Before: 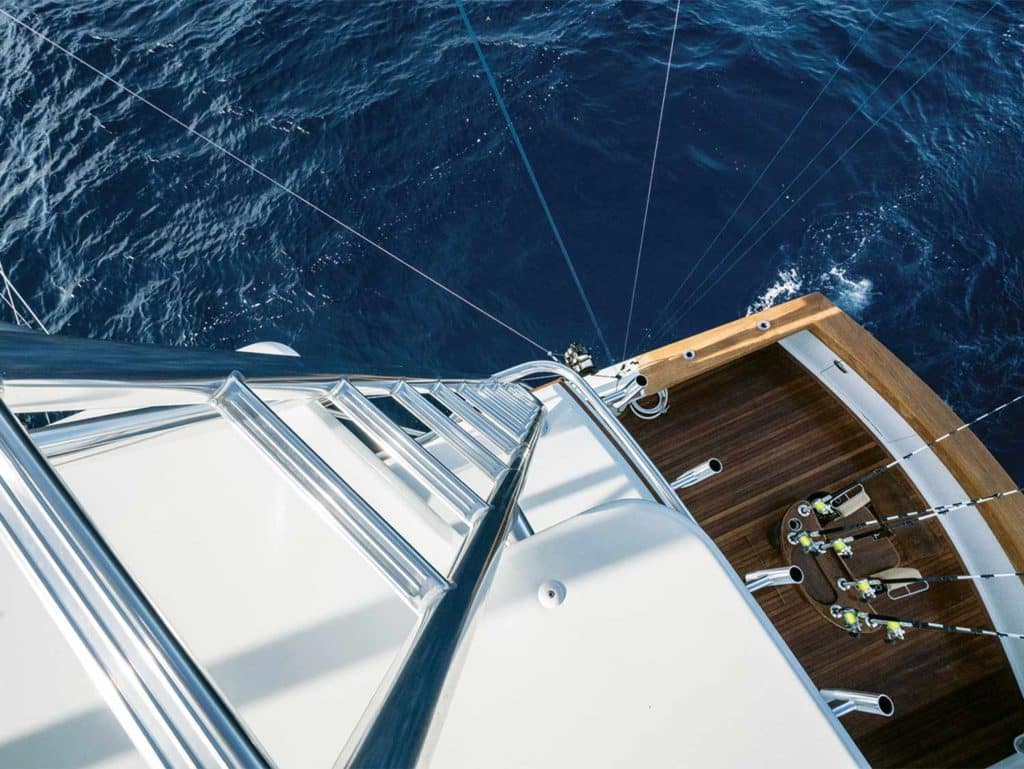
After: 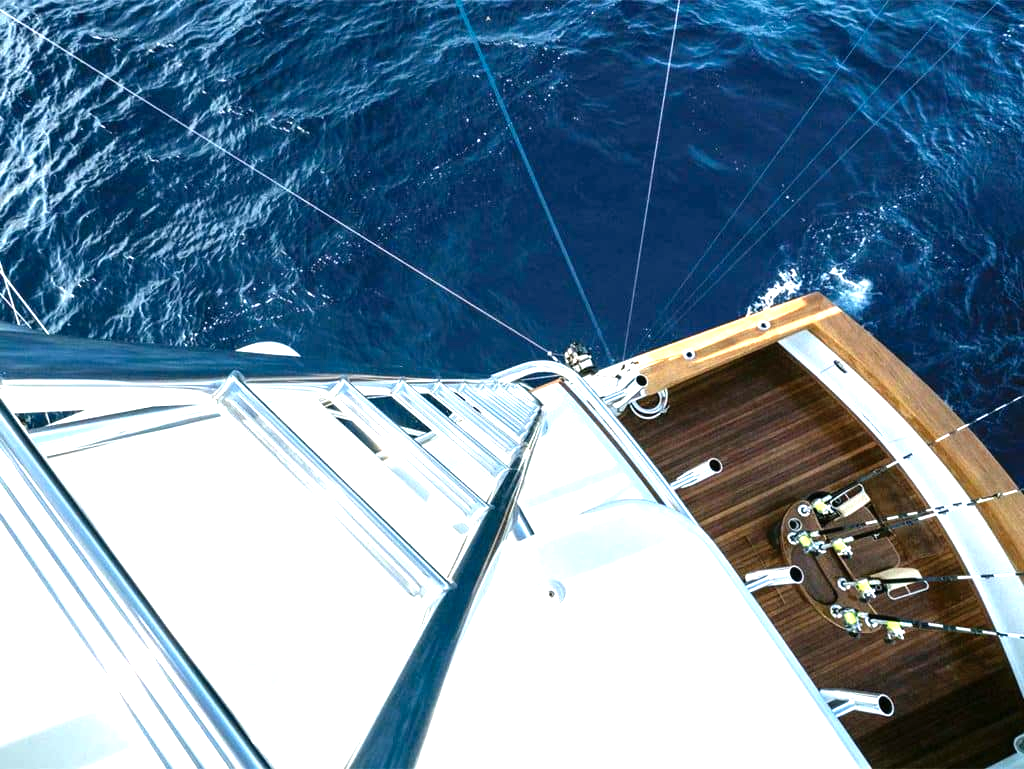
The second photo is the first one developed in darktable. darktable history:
base curve: preserve colors none
levels: levels [0, 0.352, 0.703]
